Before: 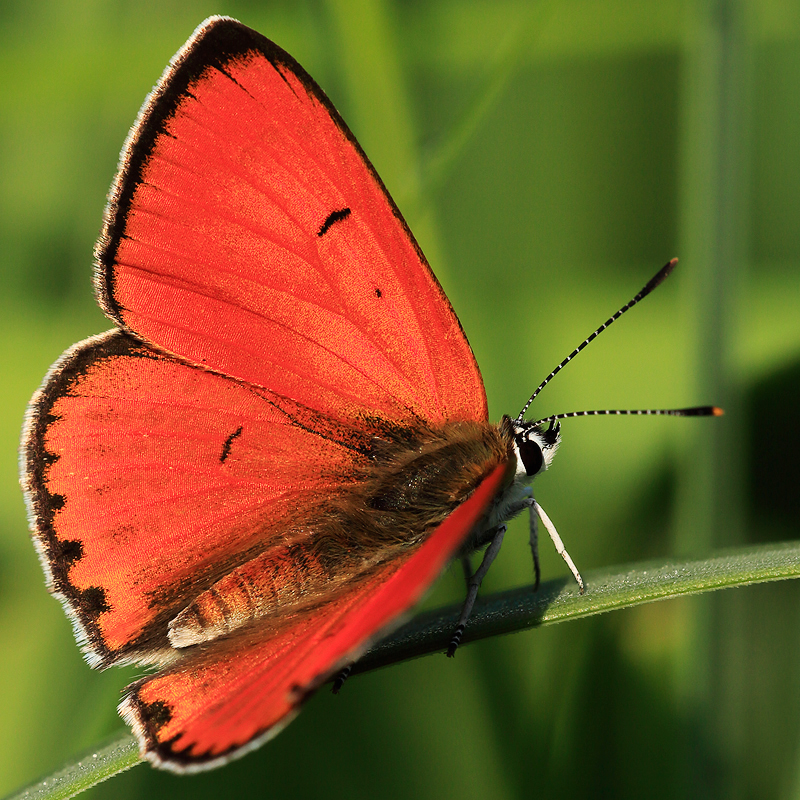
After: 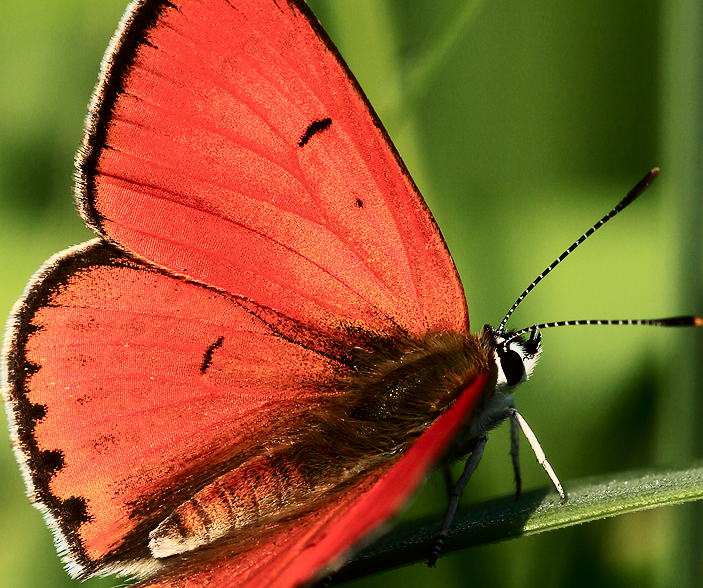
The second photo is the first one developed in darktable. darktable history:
contrast brightness saturation: contrast 0.28
crop and rotate: left 2.425%, top 11.305%, right 9.6%, bottom 15.08%
